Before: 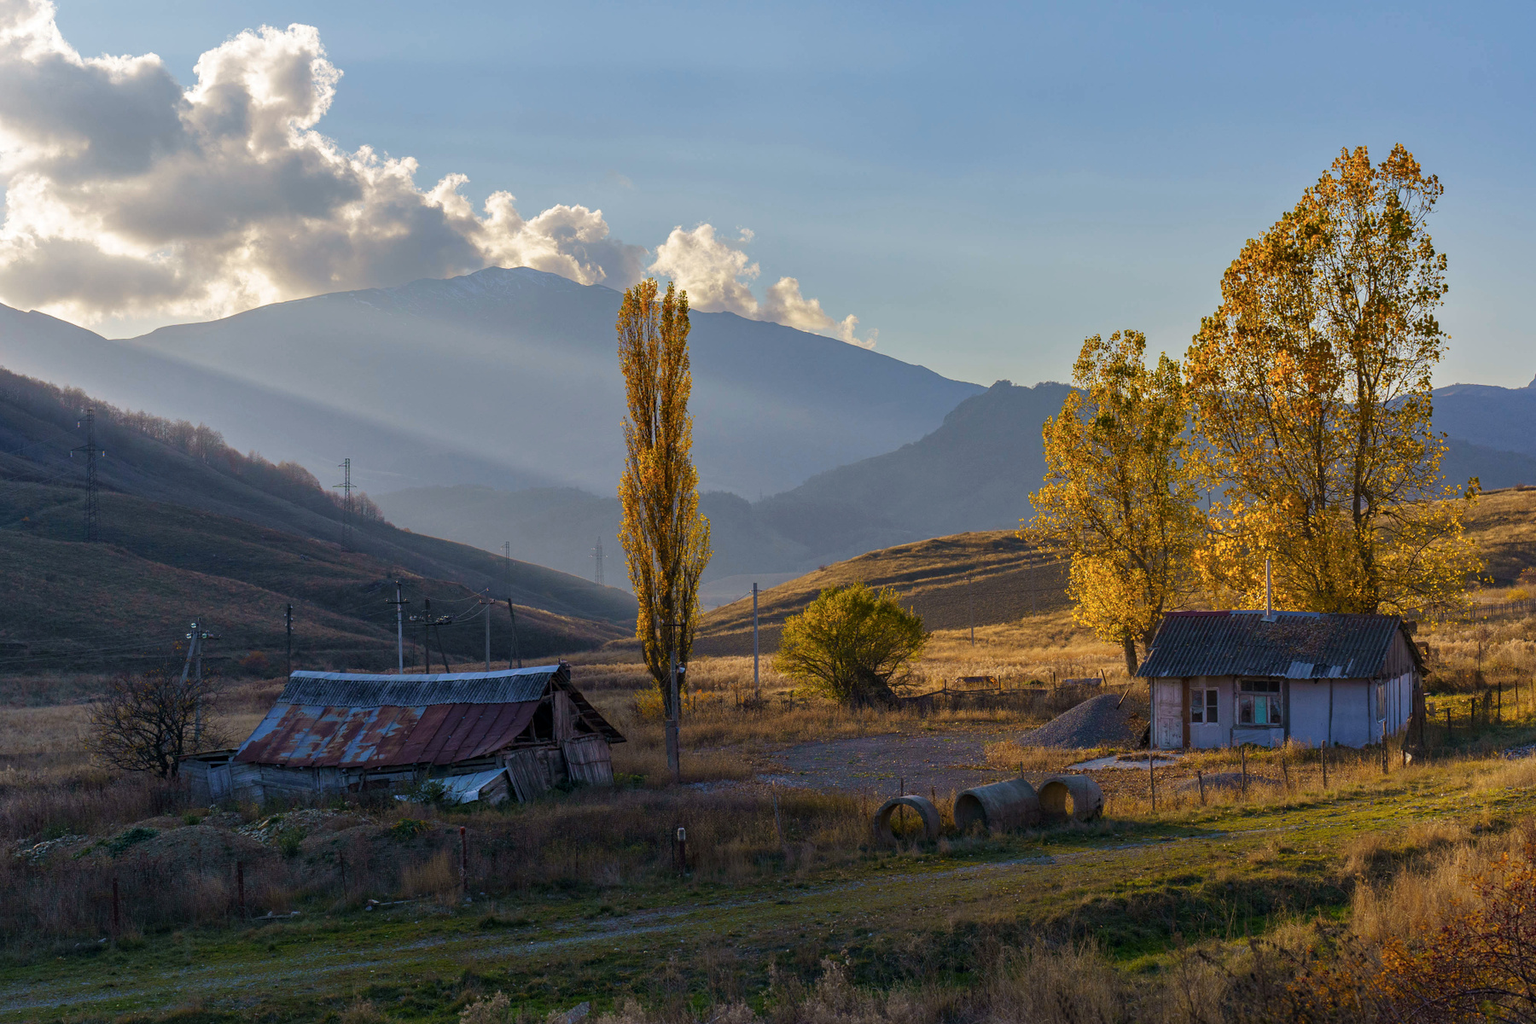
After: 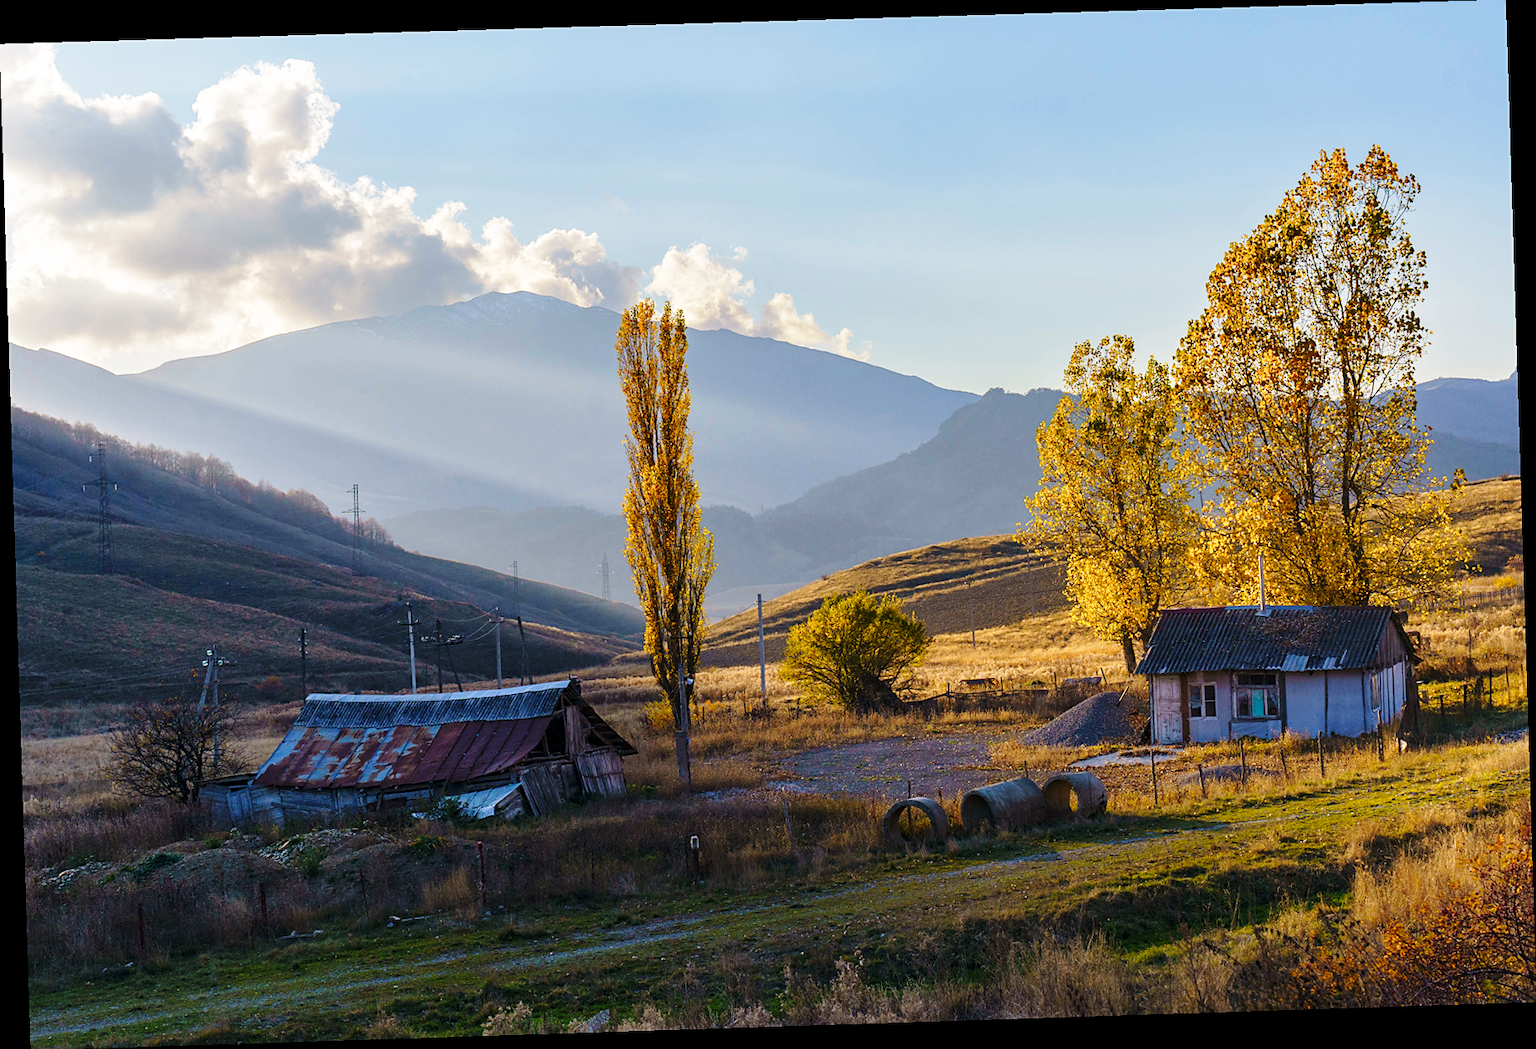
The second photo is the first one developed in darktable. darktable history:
base curve: curves: ch0 [(0, 0) (0.028, 0.03) (0.121, 0.232) (0.46, 0.748) (0.859, 0.968) (1, 1)], preserve colors none
rotate and perspective: rotation -1.77°, lens shift (horizontal) 0.004, automatic cropping off
sharpen: radius 1.864, amount 0.398, threshold 1.271
